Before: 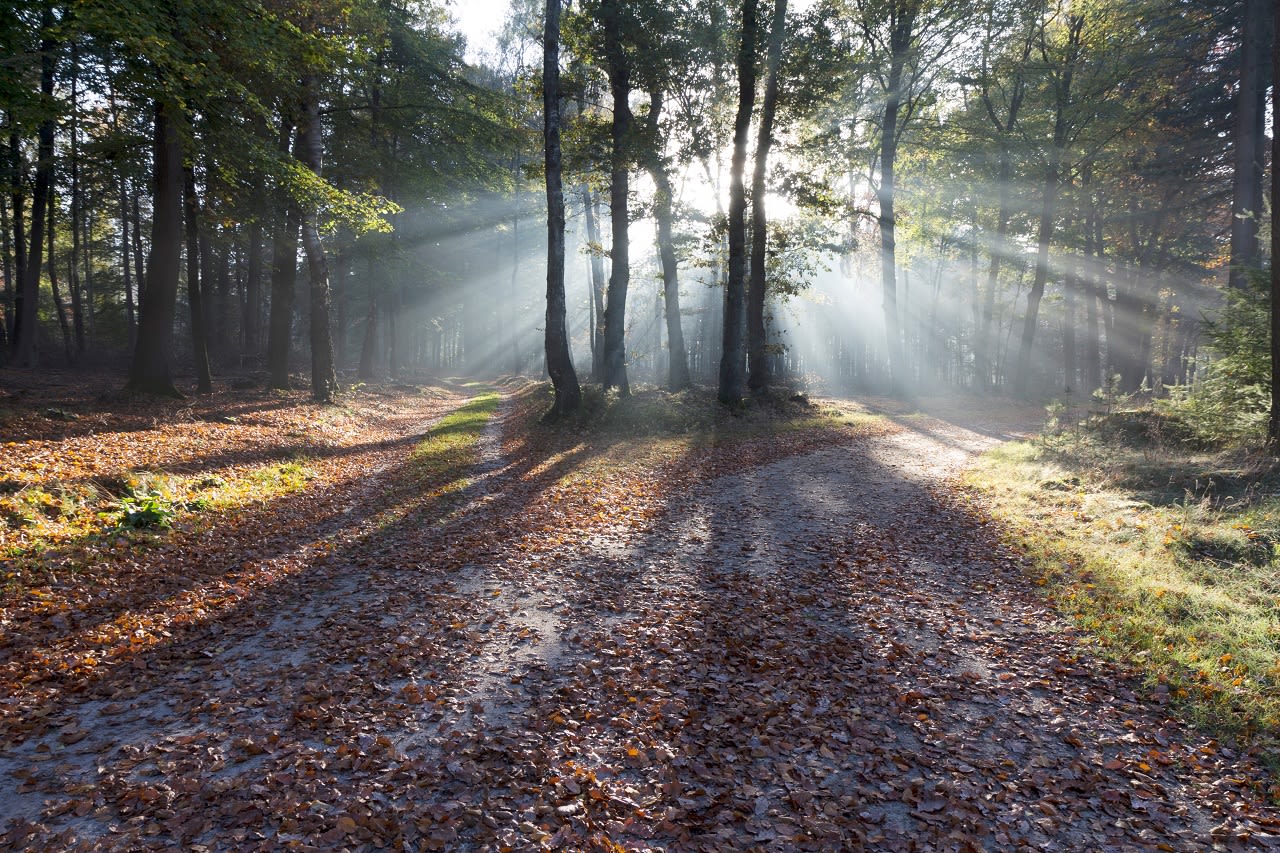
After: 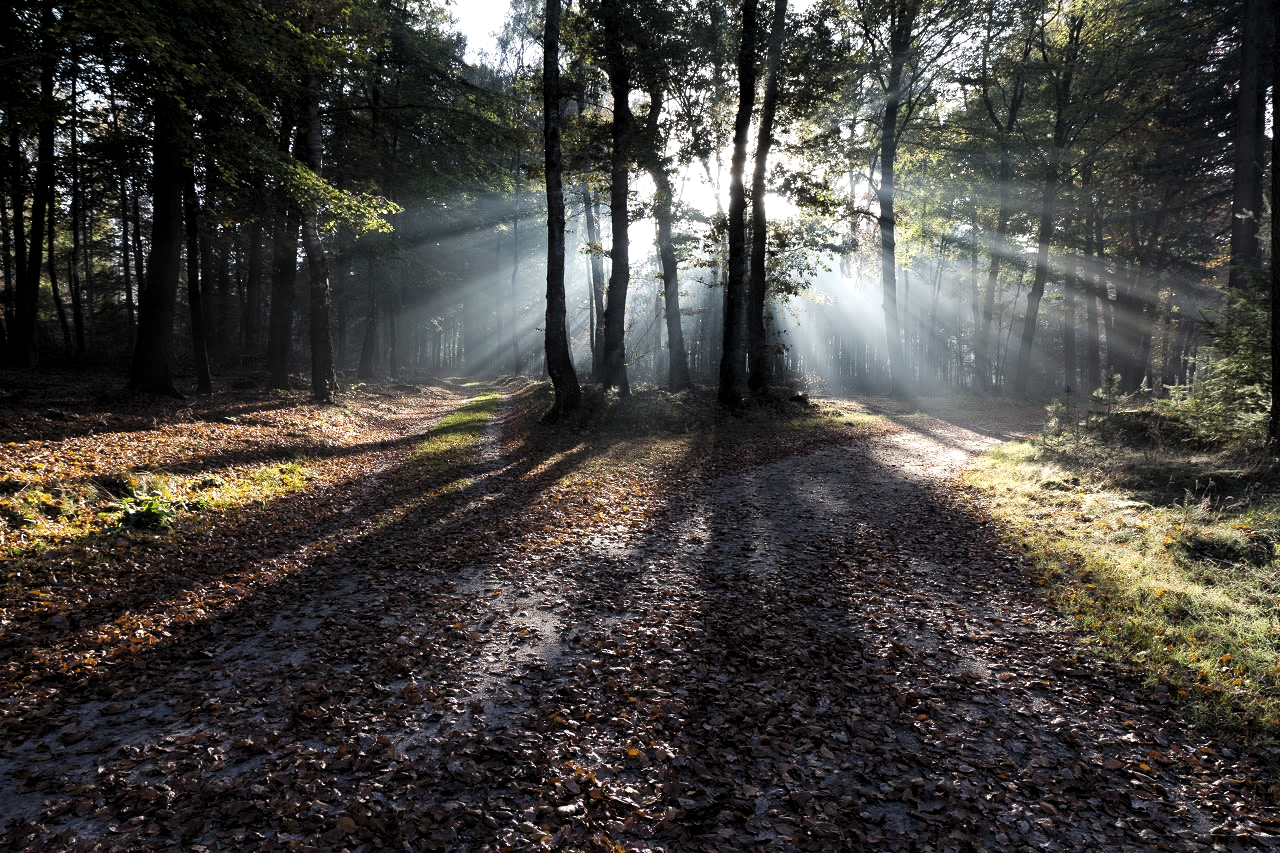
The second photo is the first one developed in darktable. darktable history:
haze removal: compatibility mode true, adaptive false
levels: levels [0.101, 0.578, 0.953]
